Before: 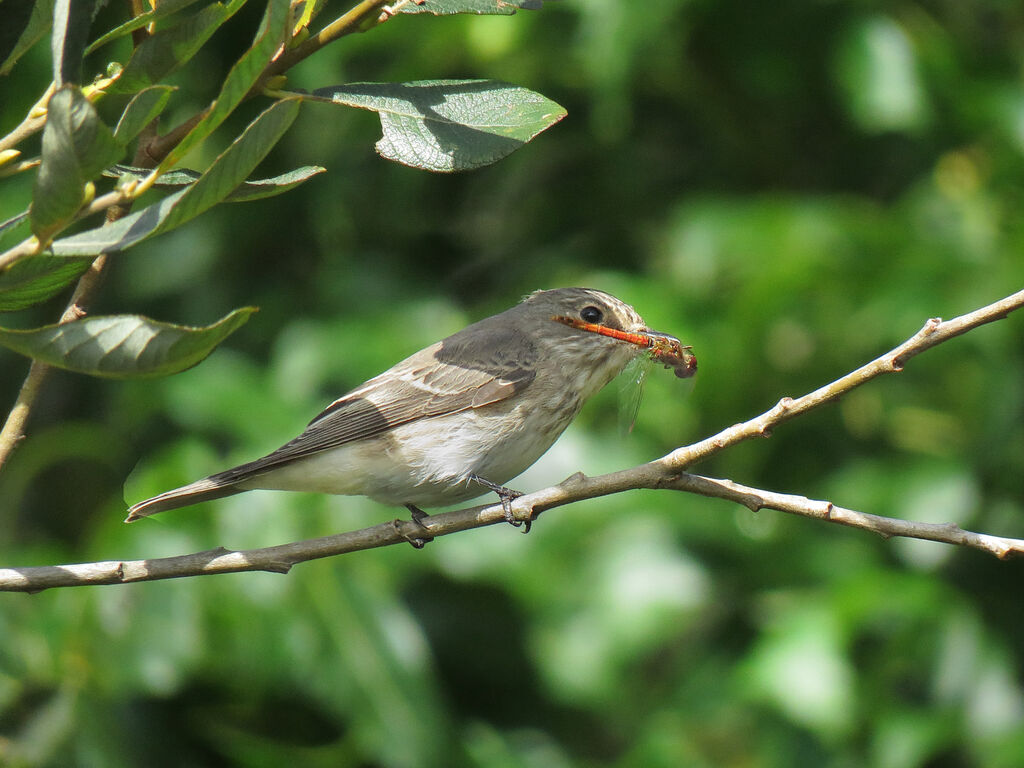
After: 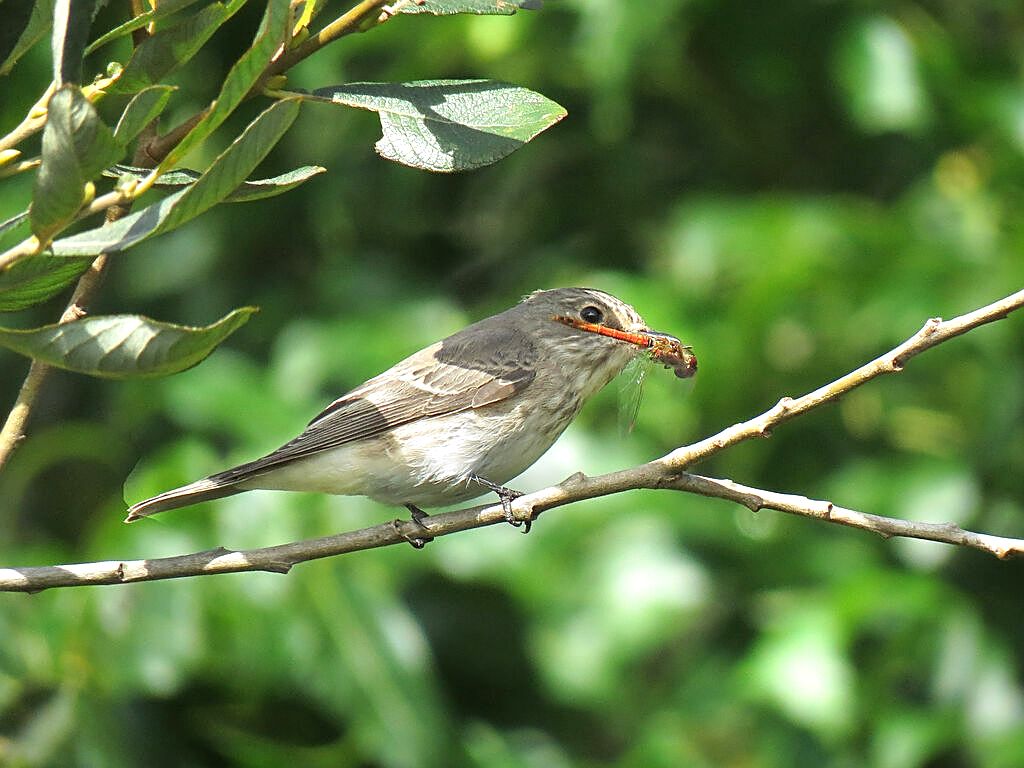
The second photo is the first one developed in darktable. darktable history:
exposure: black level correction 0.001, exposure 0.498 EV, compensate highlight preservation false
sharpen: on, module defaults
